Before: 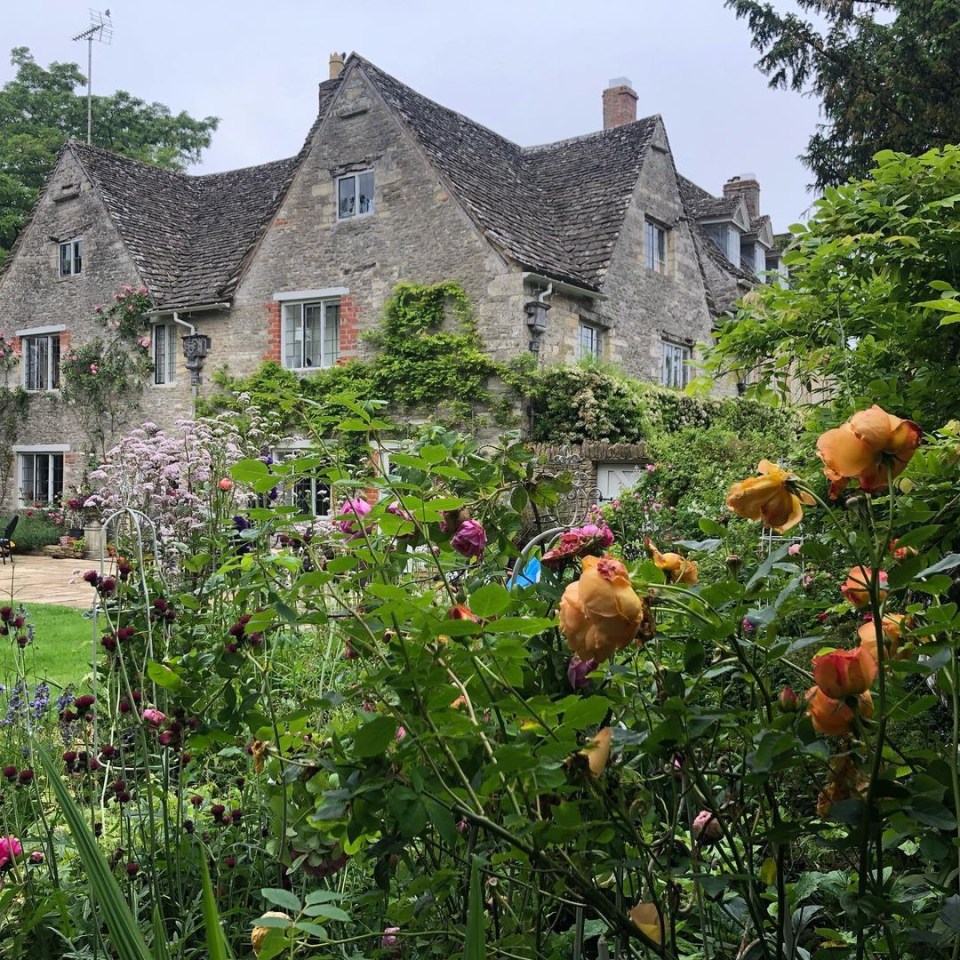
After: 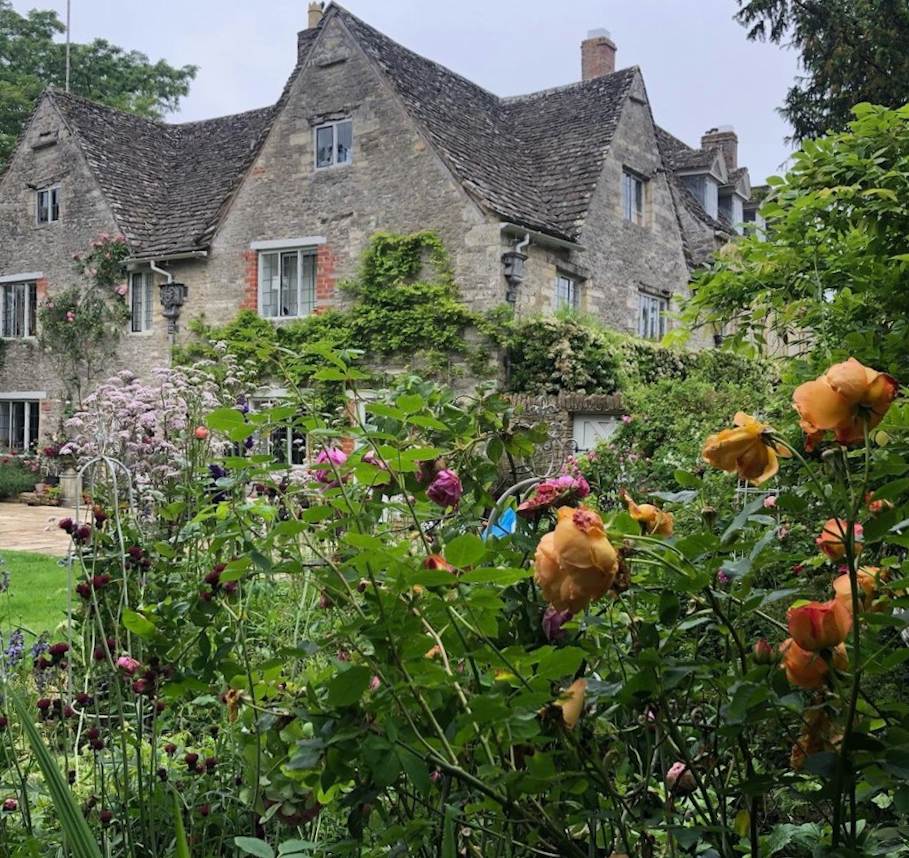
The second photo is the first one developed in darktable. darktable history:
tone equalizer: on, module defaults
rotate and perspective: rotation -2°, crop left 0.022, crop right 0.978, crop top 0.049, crop bottom 0.951
crop and rotate: angle -2.38°
exposure: exposure -0.072 EV, compensate highlight preservation false
